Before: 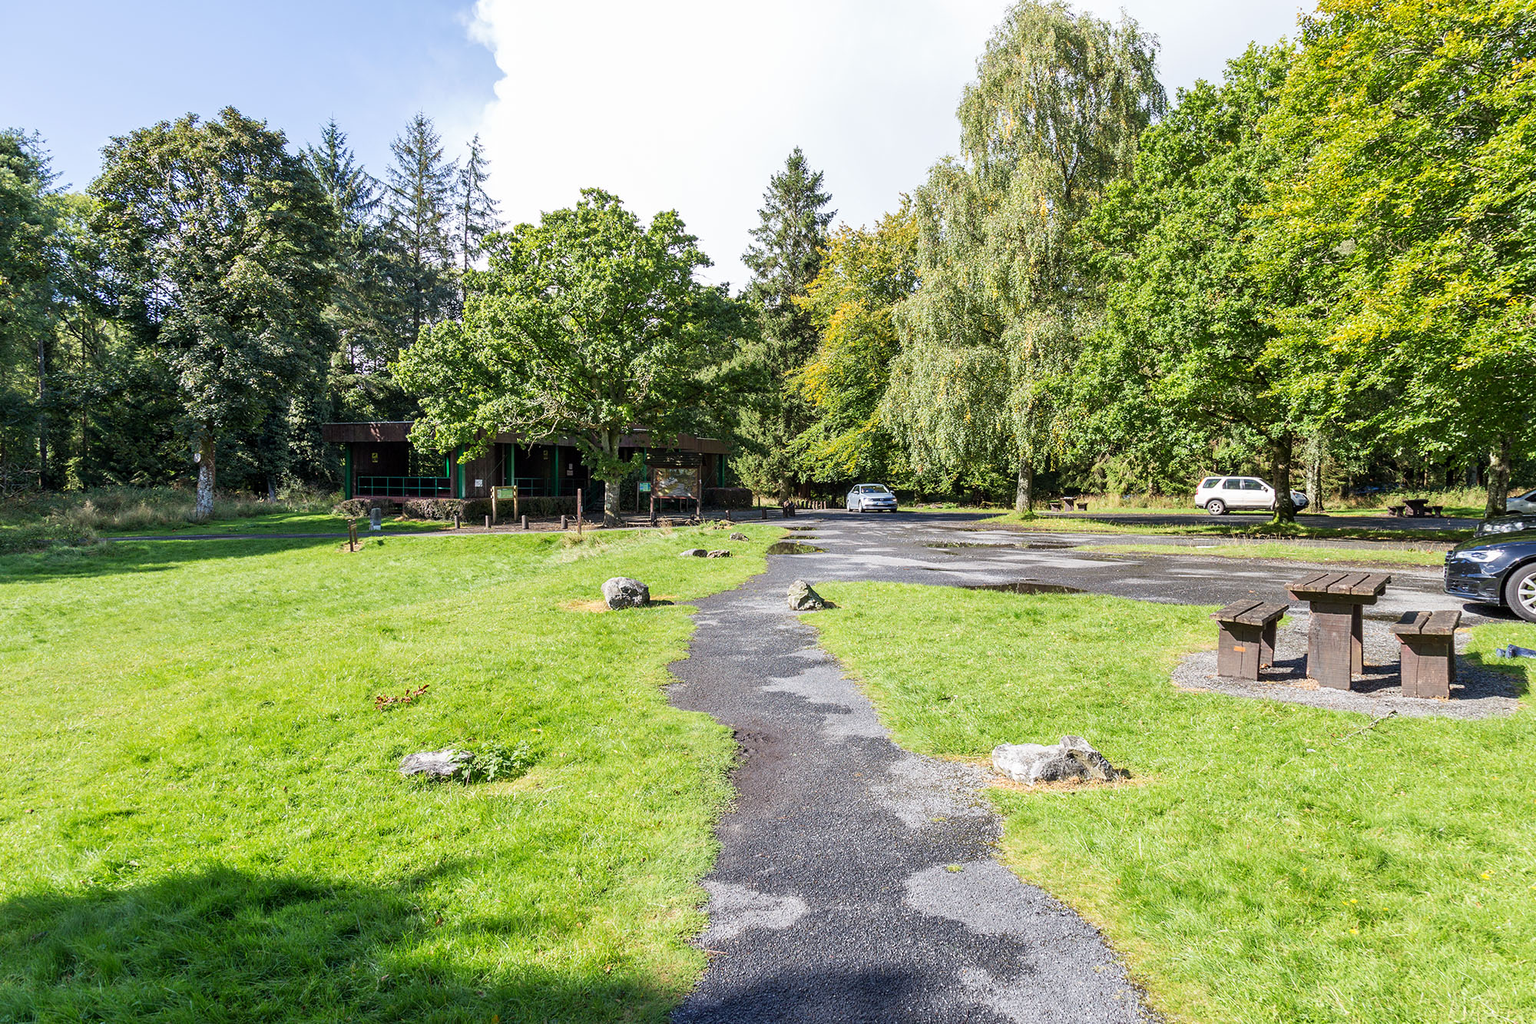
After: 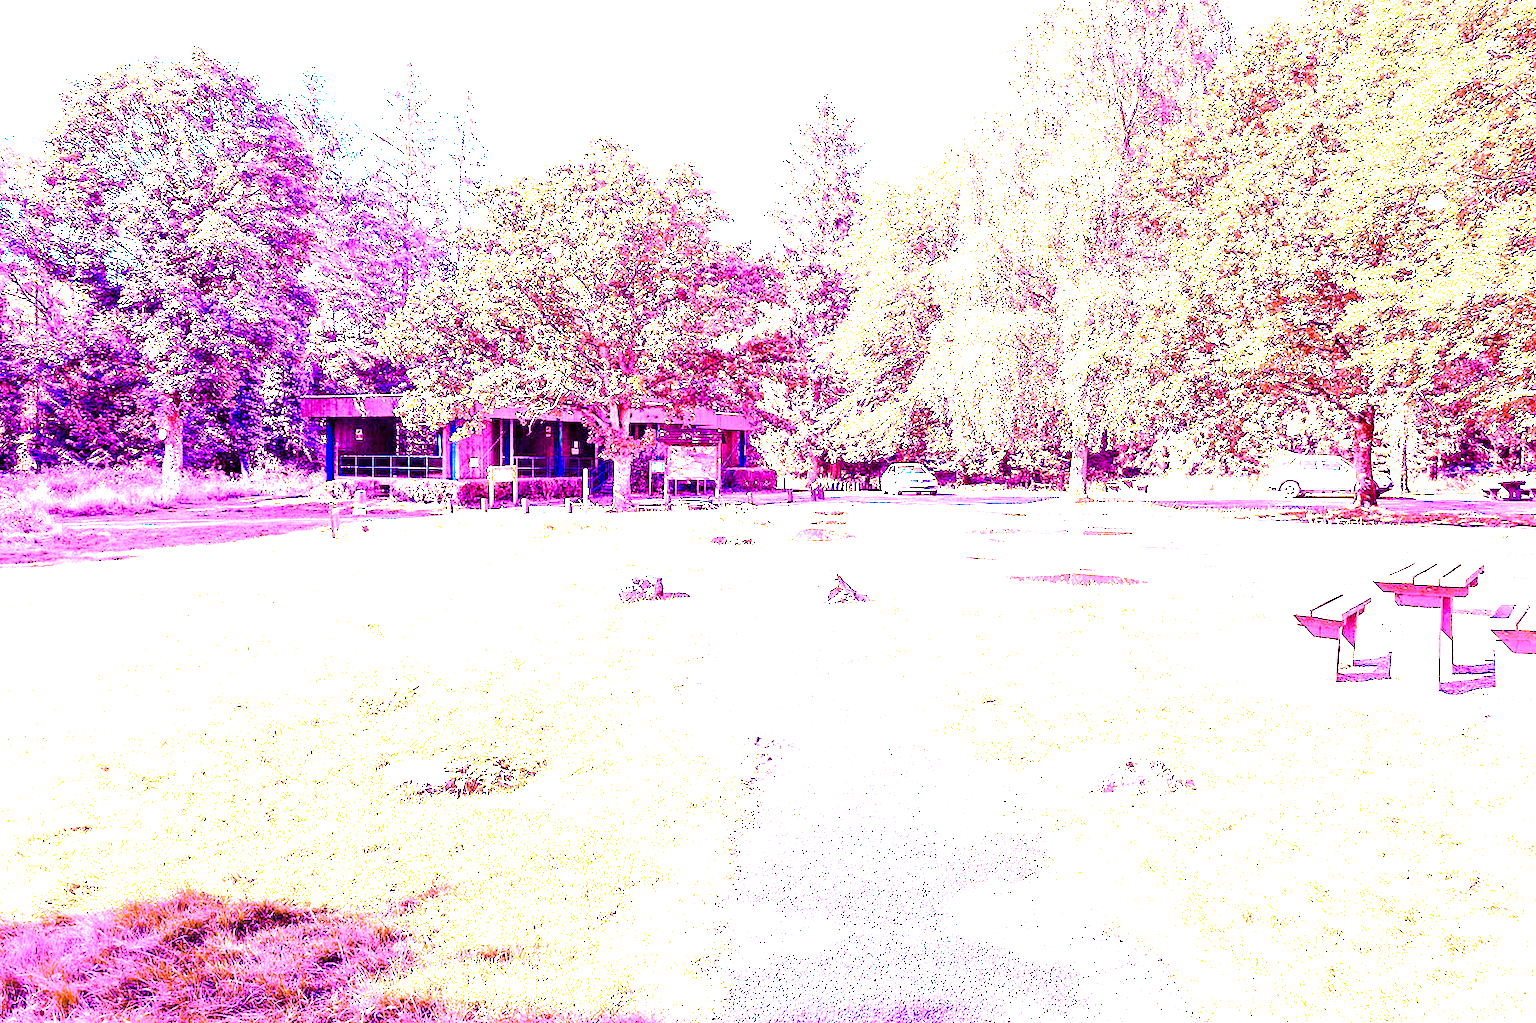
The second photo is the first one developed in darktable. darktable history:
white balance: red 8, blue 8
crop: left 3.305%, top 6.436%, right 6.389%, bottom 3.258%
color balance rgb: linear chroma grading › shadows 32%, linear chroma grading › global chroma -2%, linear chroma grading › mid-tones 4%, perceptual saturation grading › global saturation -2%, perceptual saturation grading › highlights -8%, perceptual saturation grading › mid-tones 8%, perceptual saturation grading › shadows 4%, perceptual brilliance grading › highlights 8%, perceptual brilliance grading › mid-tones 4%, perceptual brilliance grading › shadows 2%, global vibrance 16%, saturation formula JzAzBz (2021)
